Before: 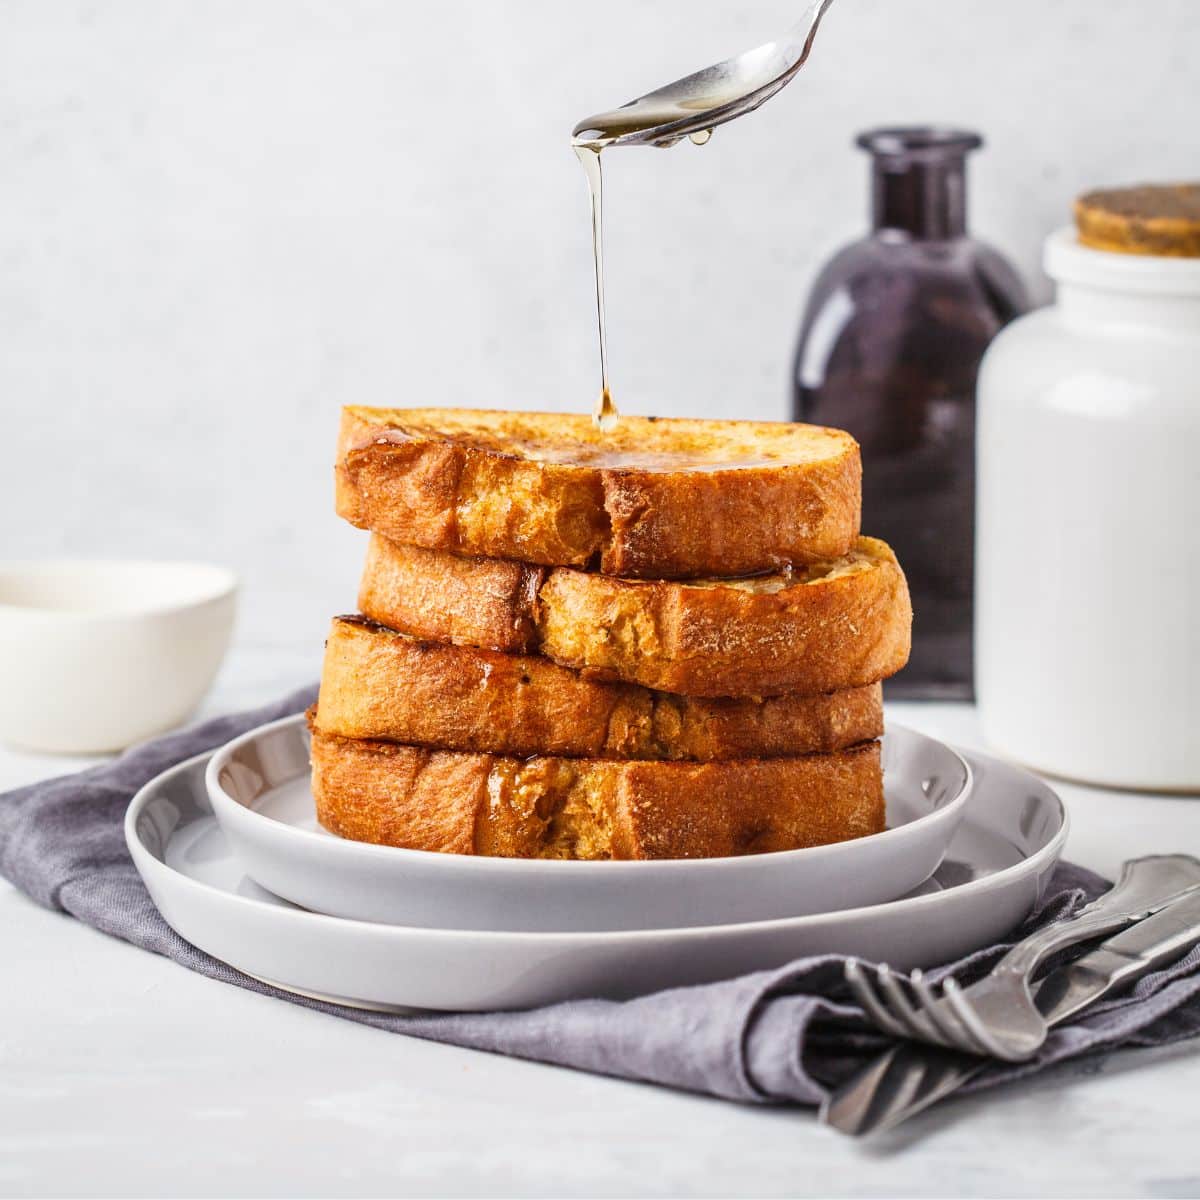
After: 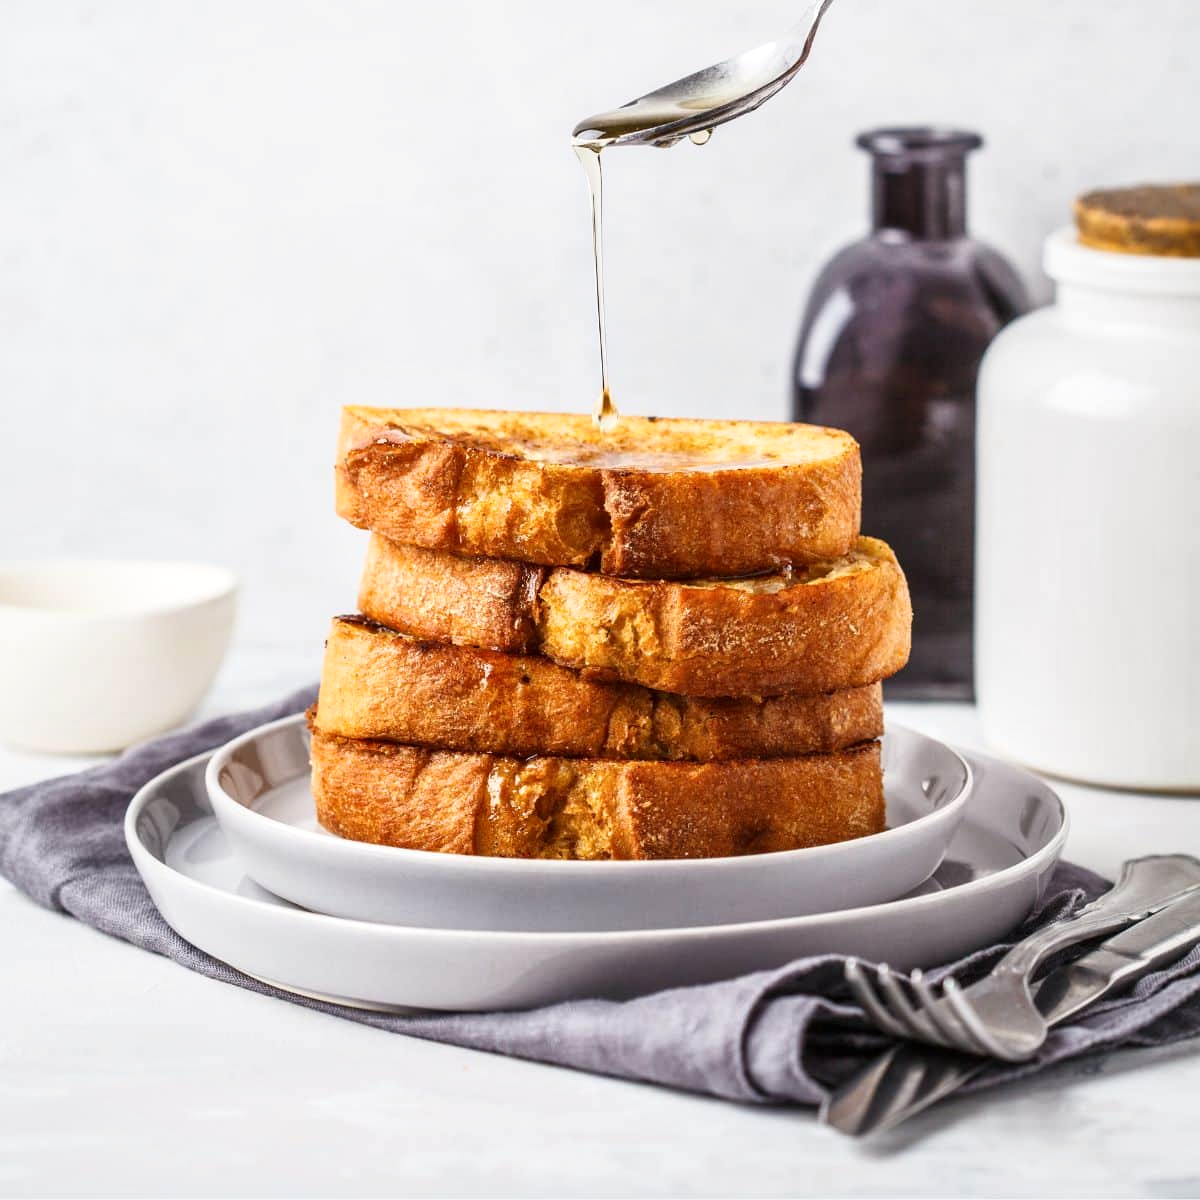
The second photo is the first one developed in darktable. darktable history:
shadows and highlights: shadows 0, highlights 40
local contrast: mode bilateral grid, contrast 20, coarseness 50, detail 120%, midtone range 0.2
